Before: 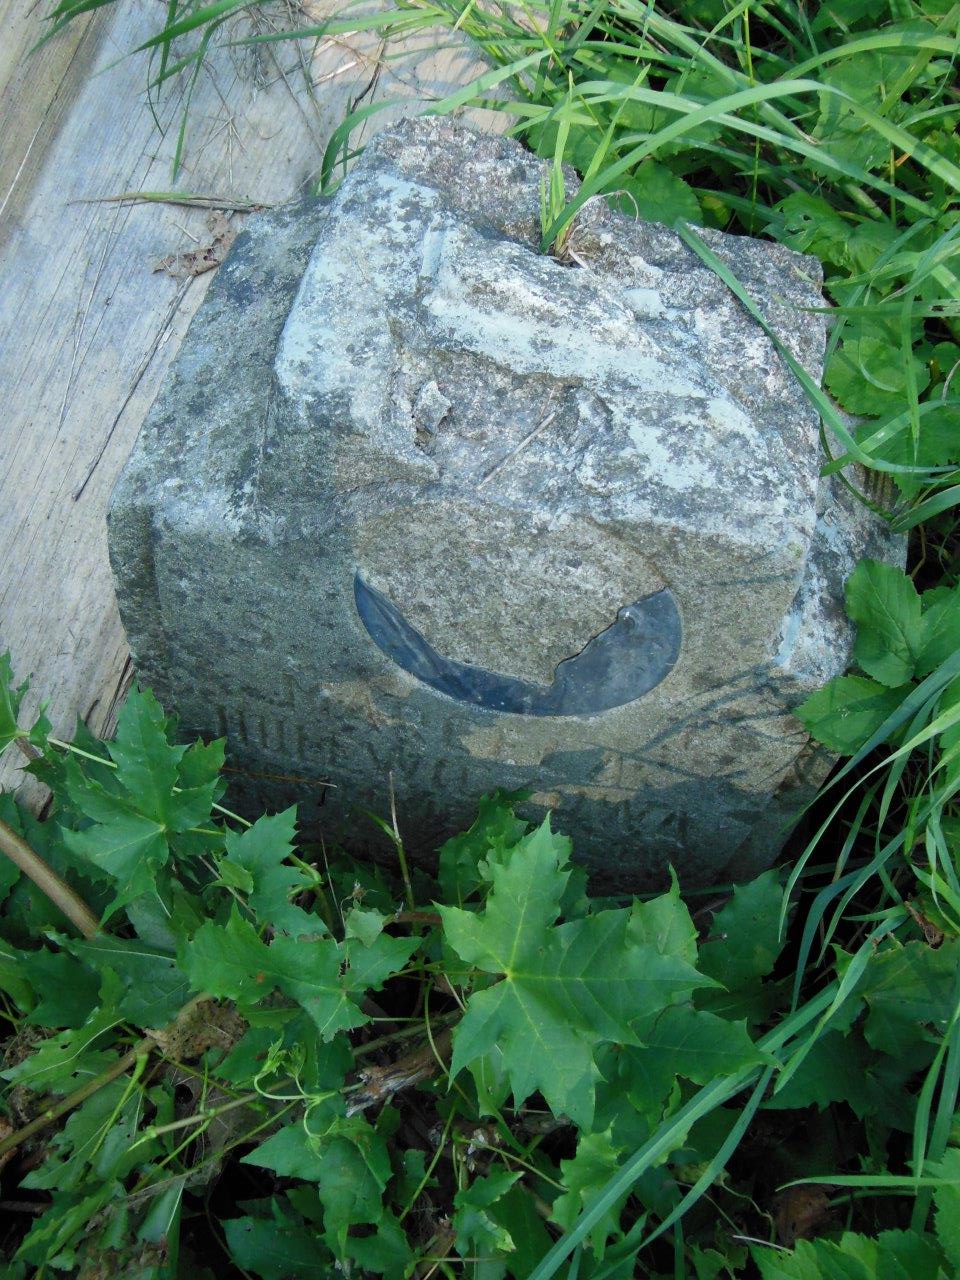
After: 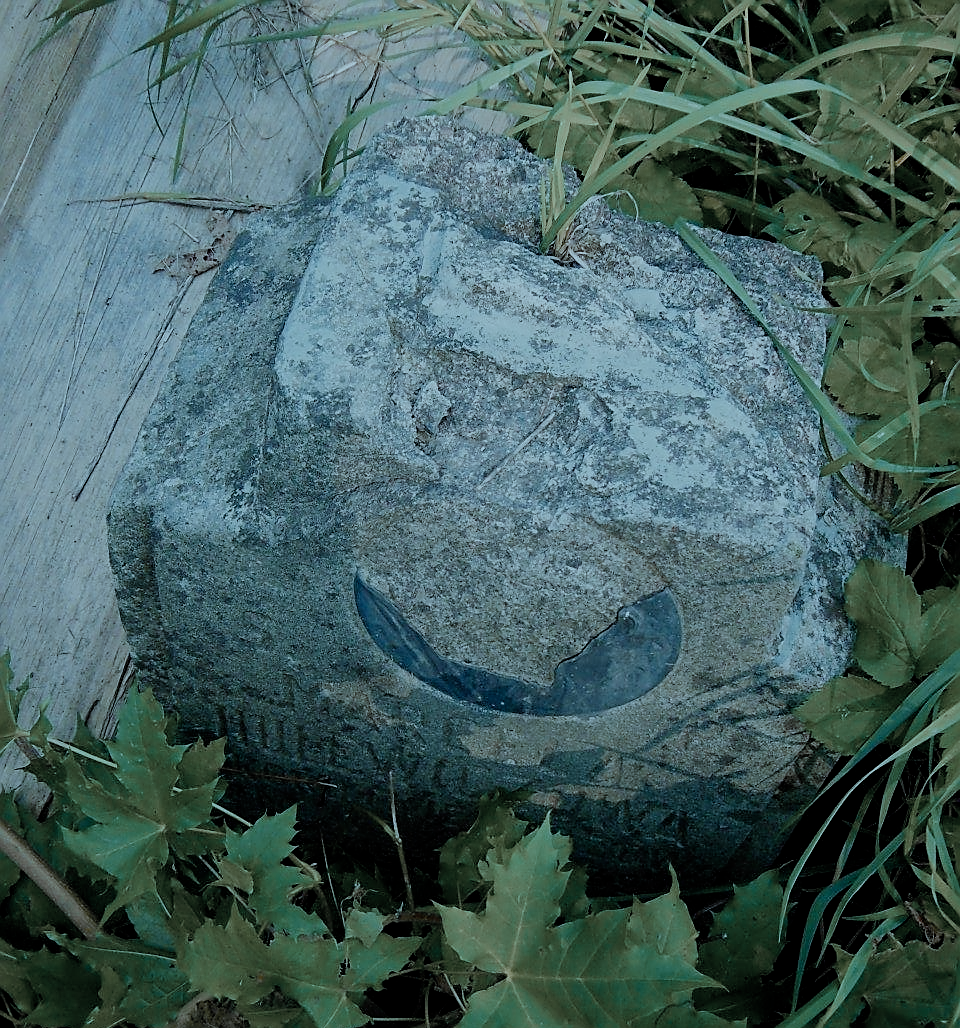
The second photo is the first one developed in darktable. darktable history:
color correction: highlights a* -12.64, highlights b* -18.1, saturation 0.7
crop: bottom 19.644%
color zones: curves: ch1 [(0.263, 0.53) (0.376, 0.287) (0.487, 0.512) (0.748, 0.547) (1, 0.513)]; ch2 [(0.262, 0.45) (0.751, 0.477)], mix 31.98%
sharpen: radius 1.4, amount 1.25, threshold 0.7
filmic rgb: middle gray luminance 30%, black relative exposure -9 EV, white relative exposure 7 EV, threshold 6 EV, target black luminance 0%, hardness 2.94, latitude 2.04%, contrast 0.963, highlights saturation mix 5%, shadows ↔ highlights balance 12.16%, add noise in highlights 0, preserve chrominance no, color science v3 (2019), use custom middle-gray values true, iterations of high-quality reconstruction 0, contrast in highlights soft, enable highlight reconstruction true
